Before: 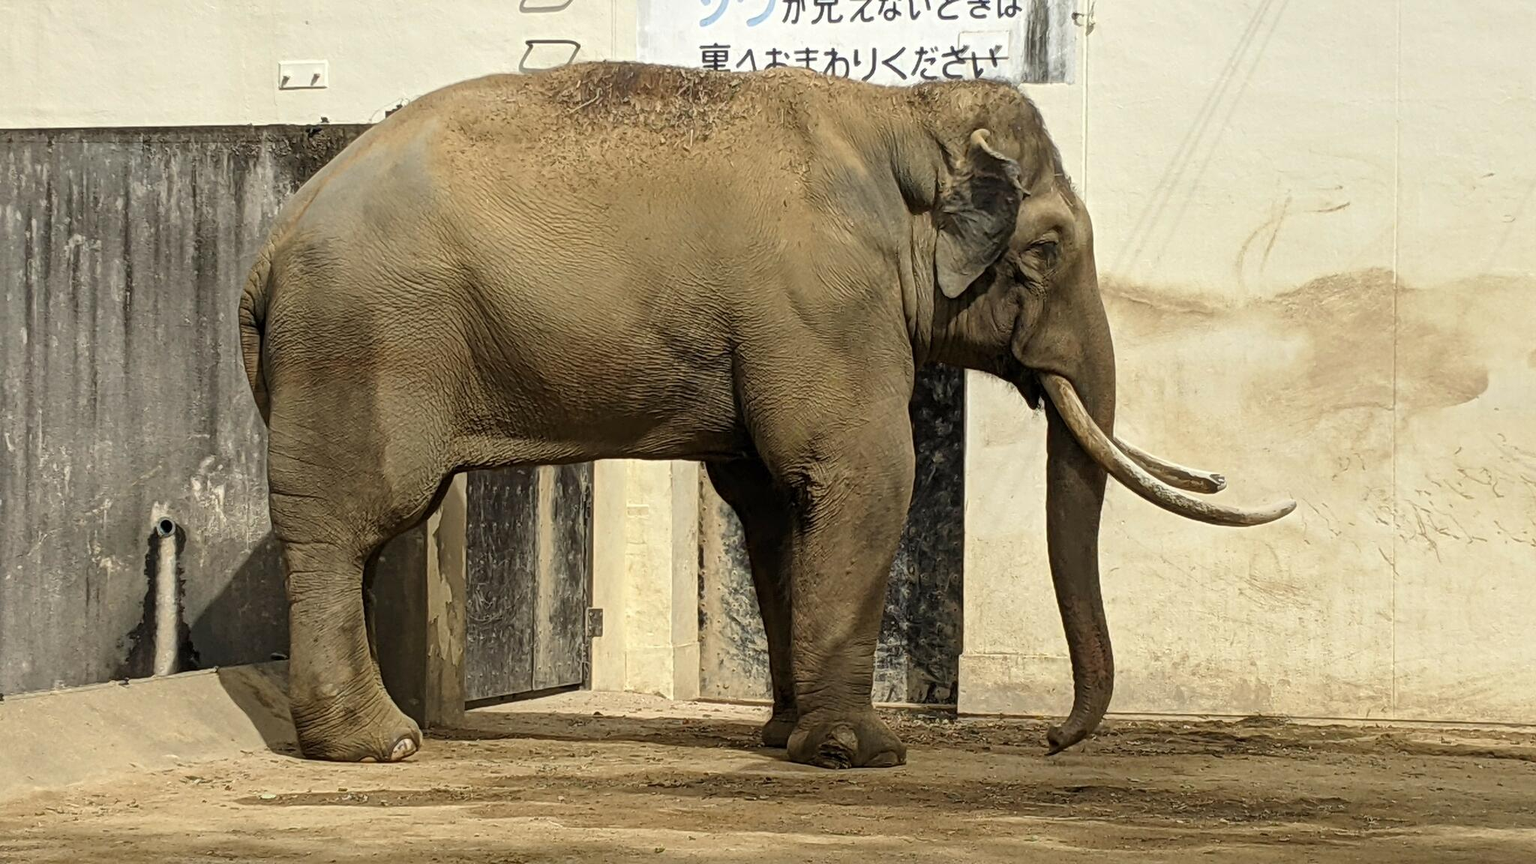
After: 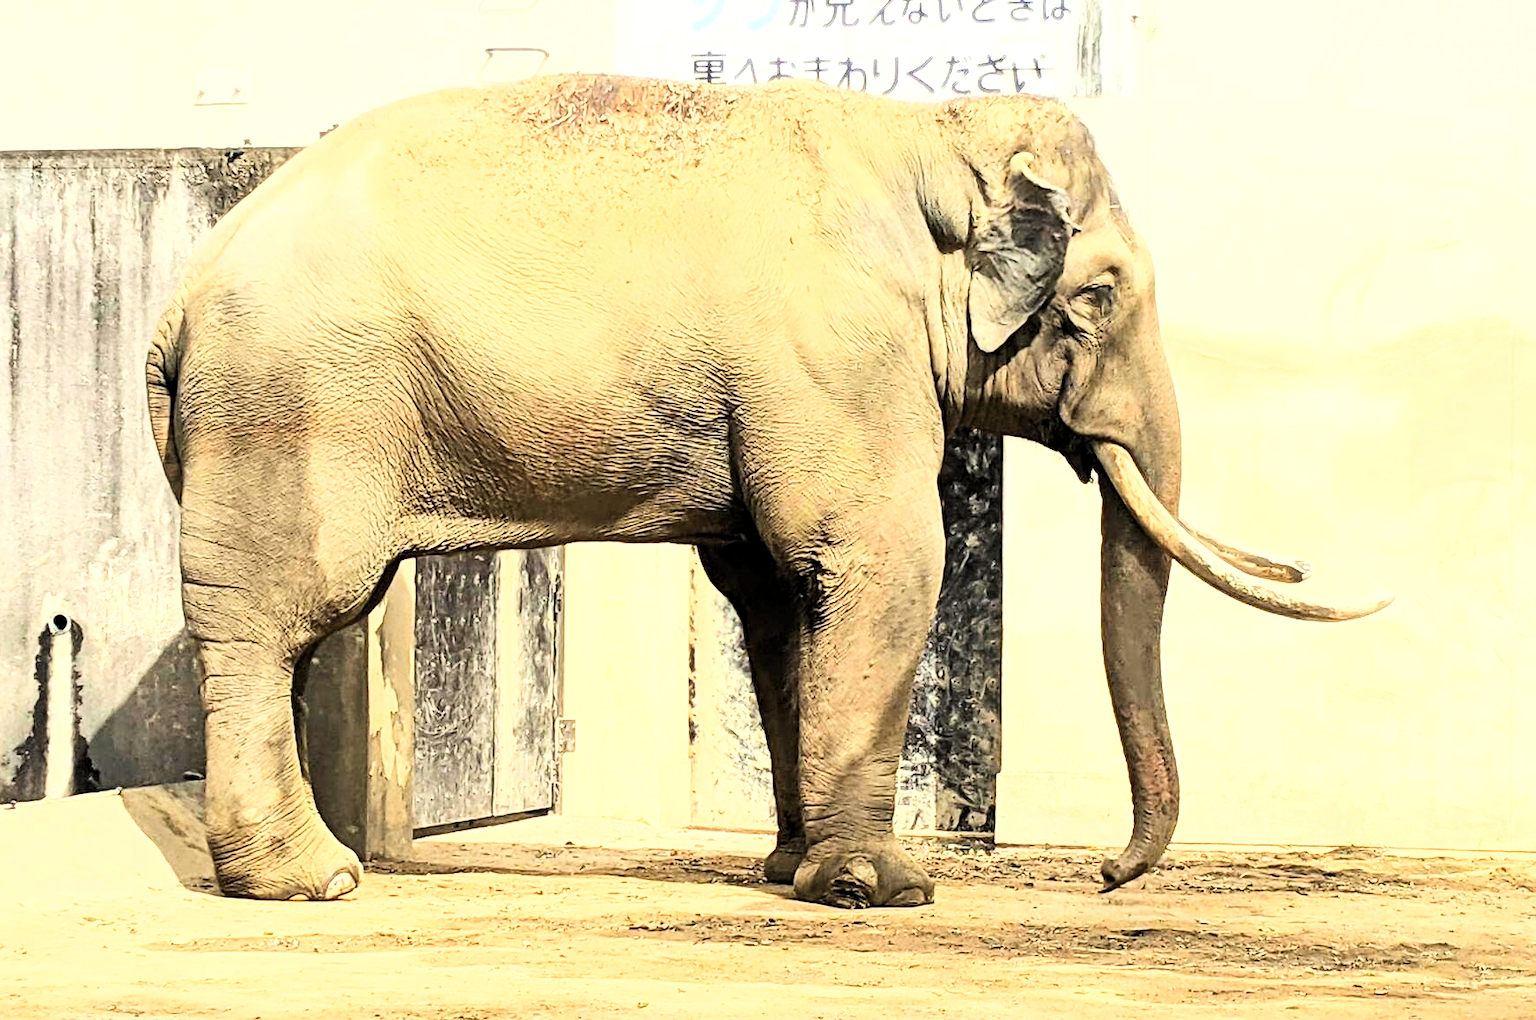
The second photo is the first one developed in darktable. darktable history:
base curve: curves: ch0 [(0, 0) (0.007, 0.004) (0.027, 0.03) (0.046, 0.07) (0.207, 0.54) (0.442, 0.872) (0.673, 0.972) (1, 1)]
exposure: black level correction 0, exposure 1.104 EV, compensate highlight preservation false
crop: left 7.558%, right 7.817%
levels: levels [0.016, 0.5, 0.996]
